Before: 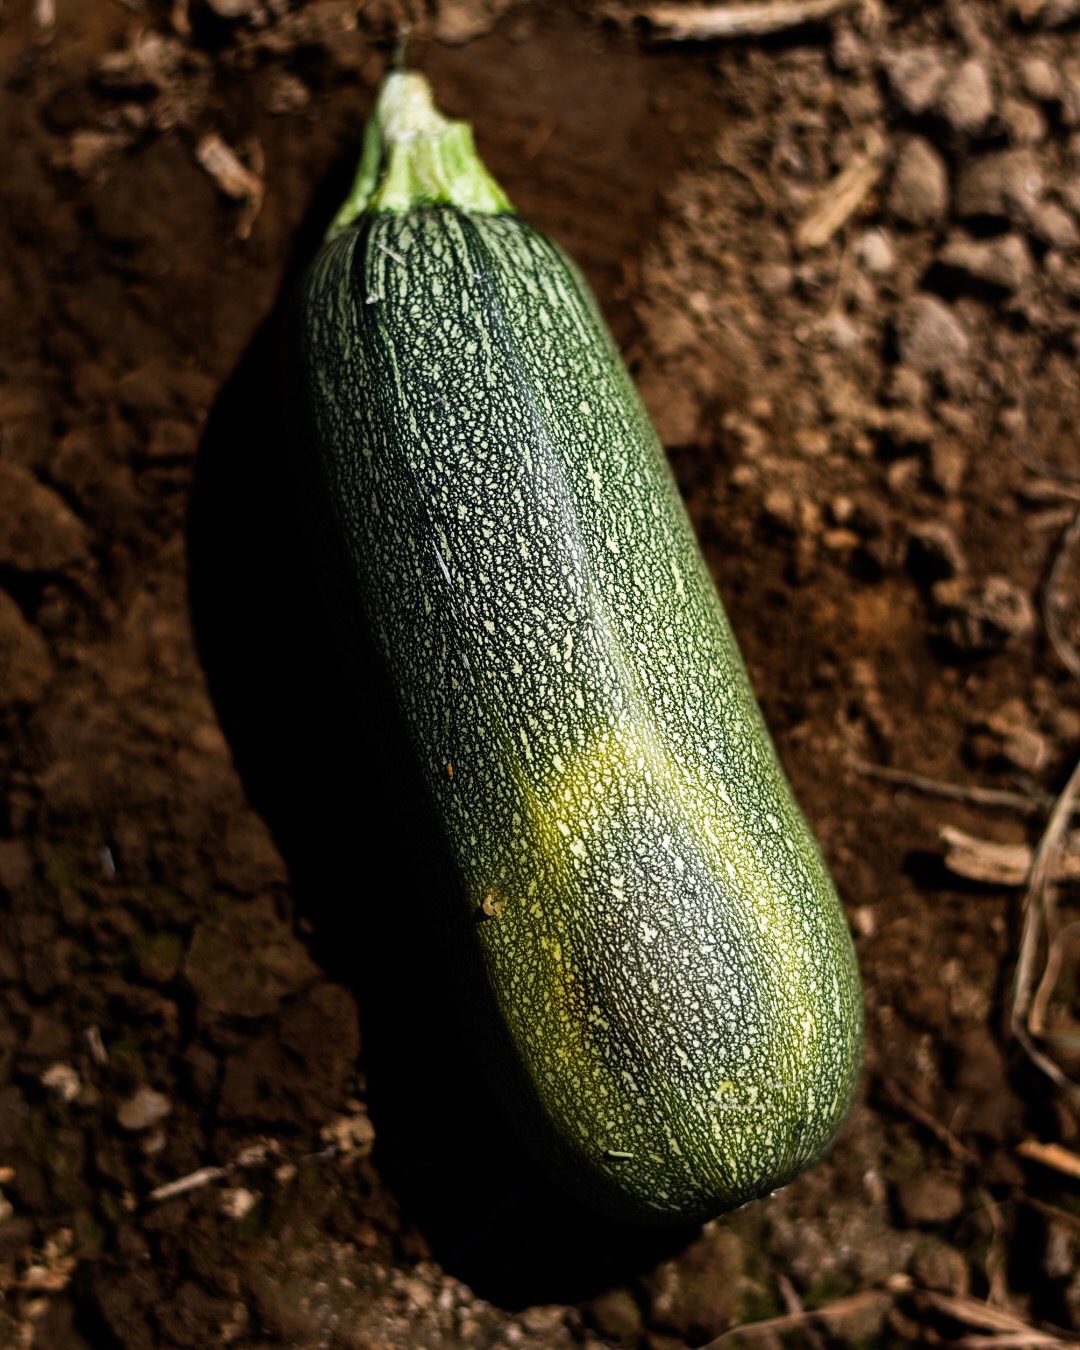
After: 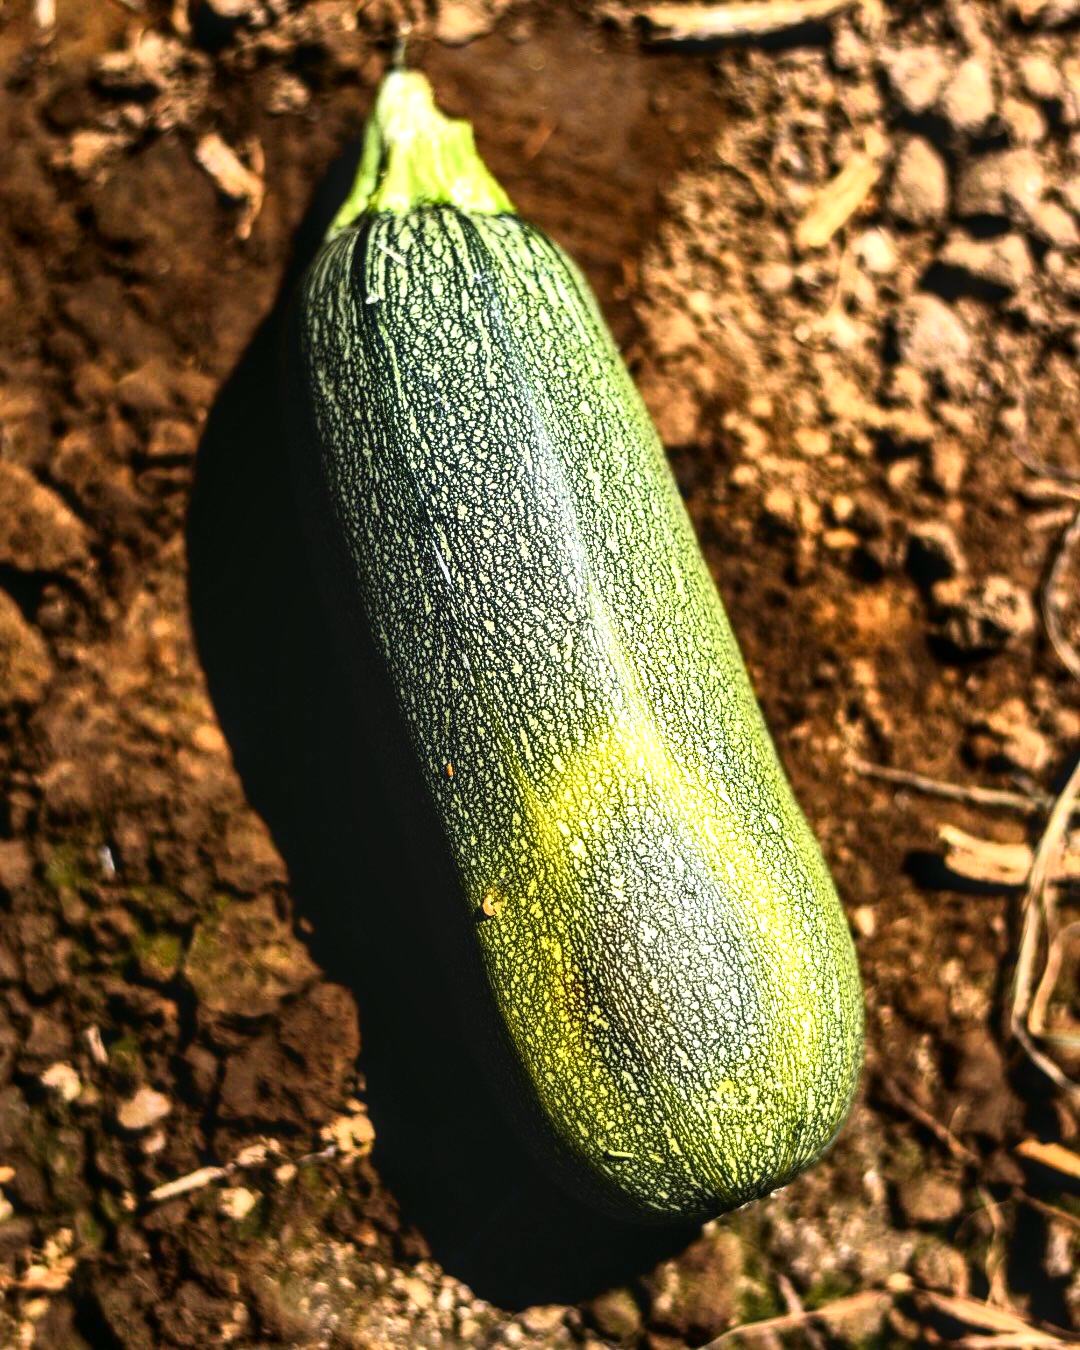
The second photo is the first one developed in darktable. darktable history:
local contrast: detail 130%
shadows and highlights: soften with gaussian
tone curve: curves: ch0 [(0, 0.03) (0.037, 0.045) (0.123, 0.123) (0.19, 0.186) (0.277, 0.279) (0.474, 0.517) (0.584, 0.664) (0.678, 0.777) (0.875, 0.92) (1, 0.965)]; ch1 [(0, 0) (0.243, 0.245) (0.402, 0.41) (0.493, 0.487) (0.508, 0.503) (0.531, 0.532) (0.551, 0.556) (0.637, 0.671) (0.694, 0.732) (1, 1)]; ch2 [(0, 0) (0.249, 0.216) (0.356, 0.329) (0.424, 0.442) (0.476, 0.477) (0.498, 0.503) (0.517, 0.524) (0.532, 0.547) (0.562, 0.576) (0.614, 0.644) (0.706, 0.748) (0.808, 0.809) (0.991, 0.968)], color space Lab, independent channels, preserve colors none
exposure: black level correction 0, exposure 1.484 EV, compensate highlight preservation false
